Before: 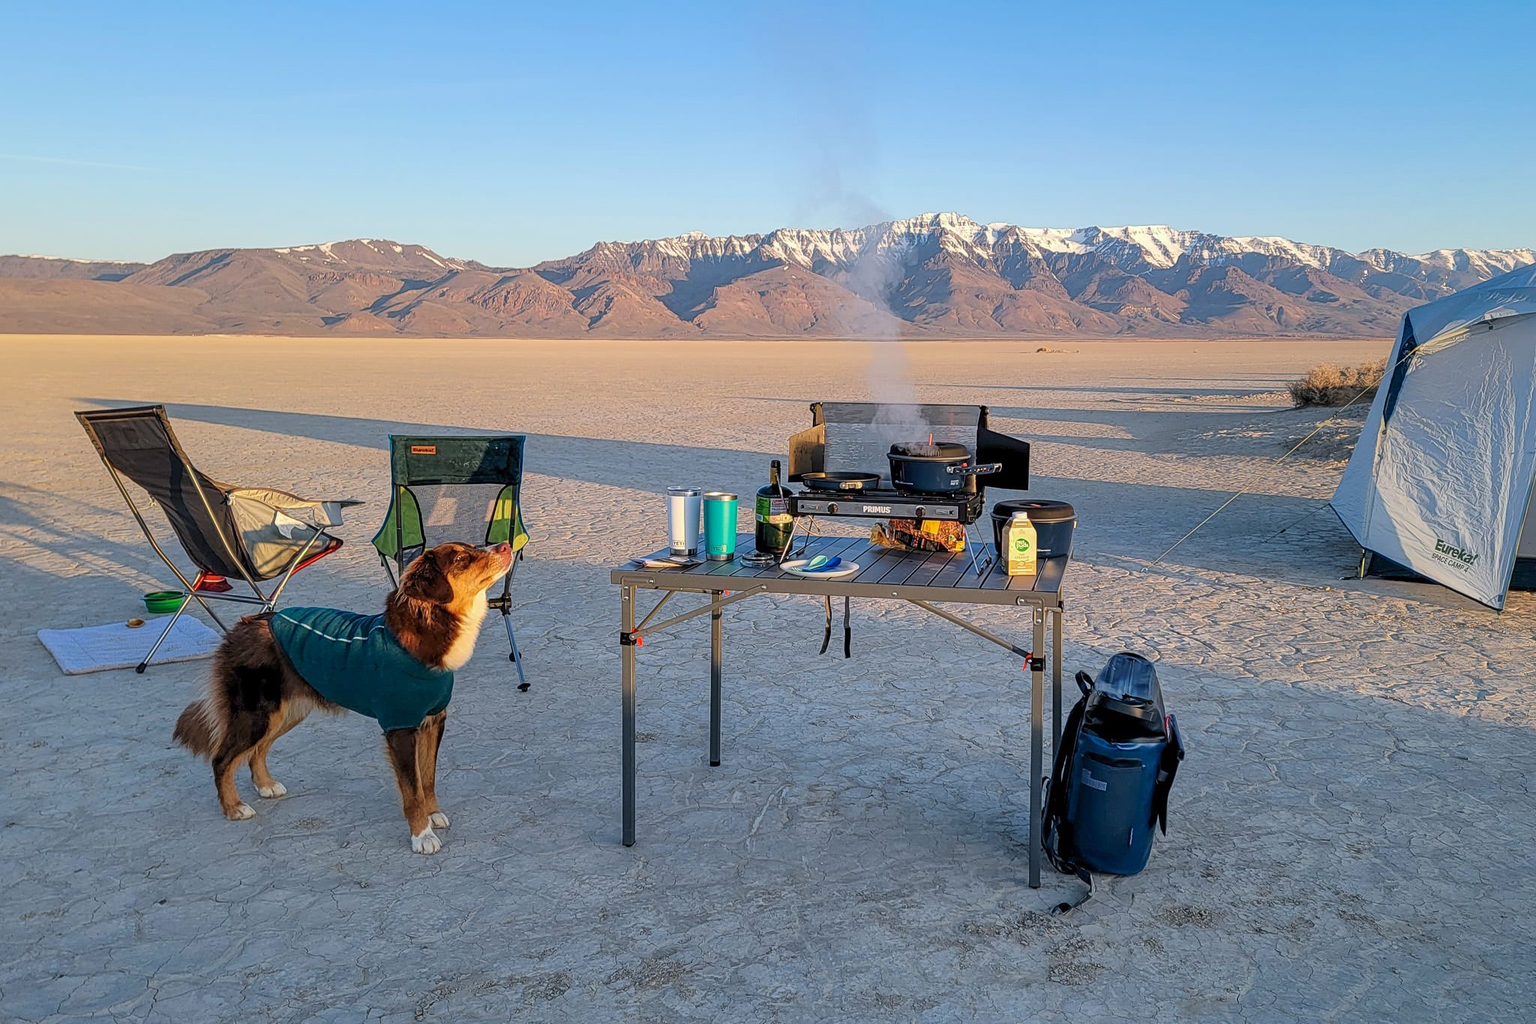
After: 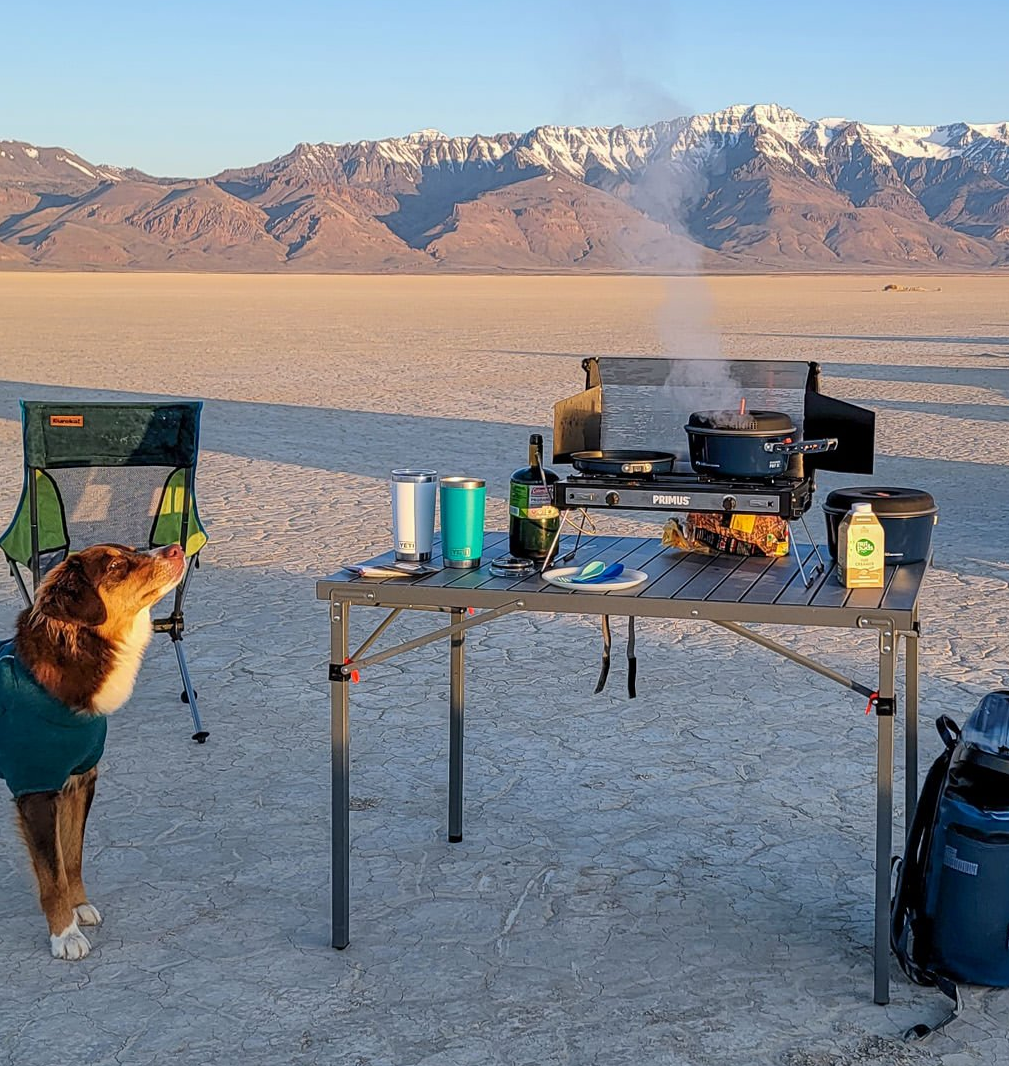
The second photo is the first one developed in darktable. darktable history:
crop and rotate: angle 0.014°, left 24.311%, top 13.144%, right 26.36%, bottom 8.668%
